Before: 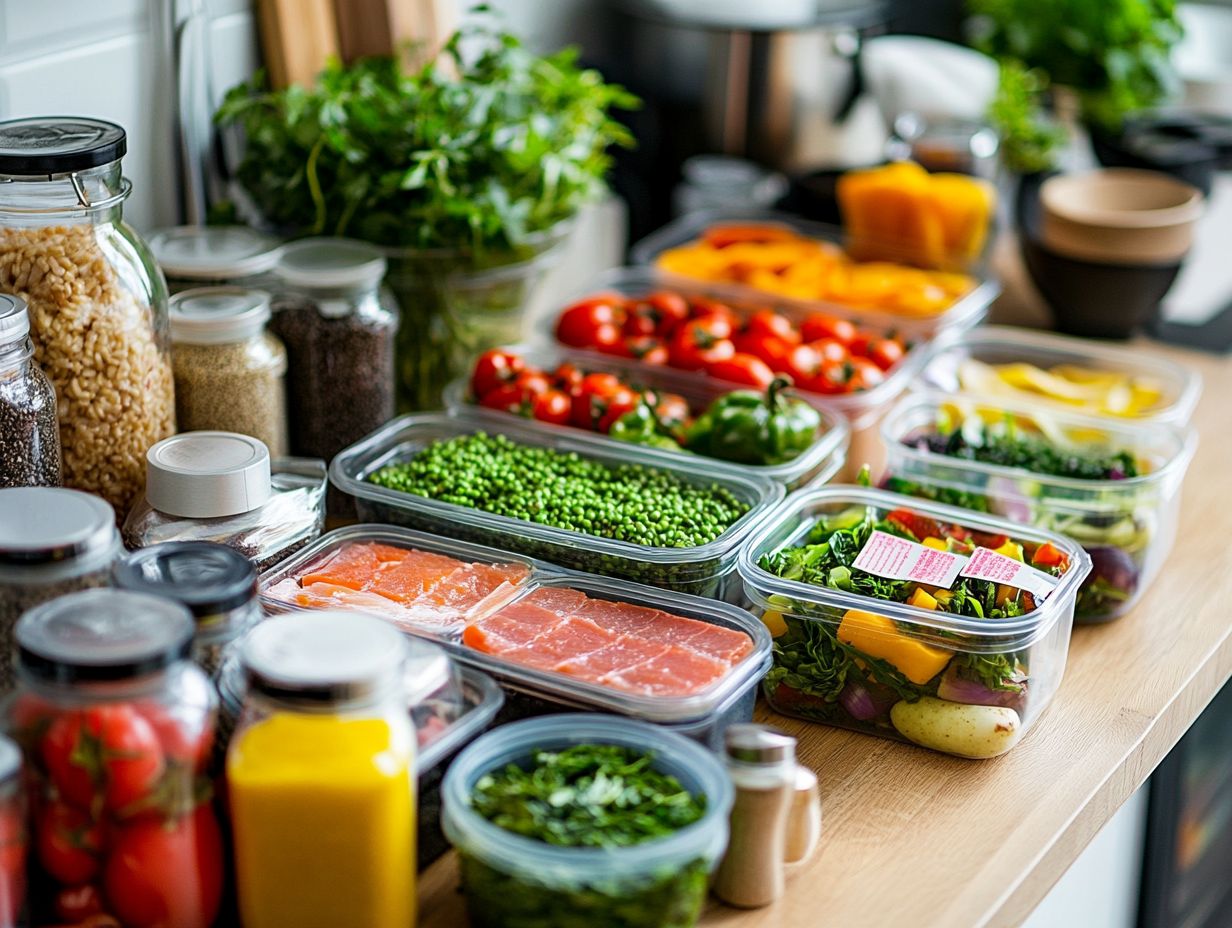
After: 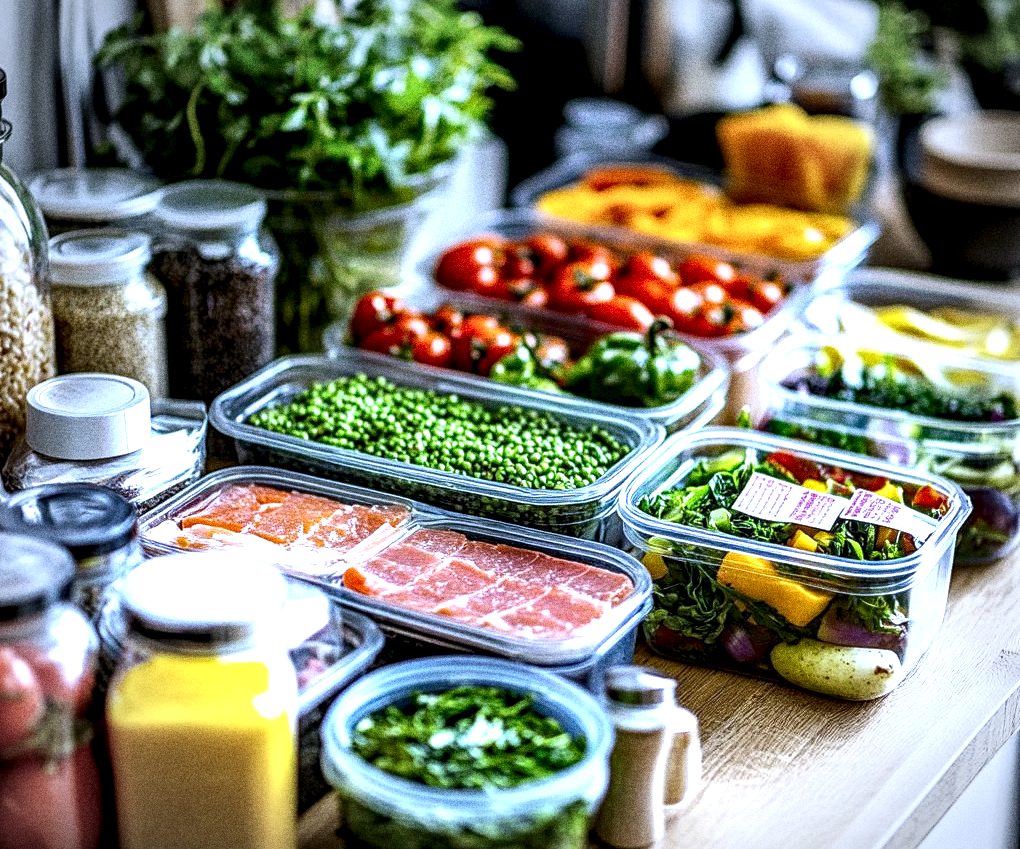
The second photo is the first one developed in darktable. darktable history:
exposure: exposure 0.77 EV, compensate highlight preservation false
shadows and highlights: radius 171.16, shadows 27, white point adjustment 3.13, highlights -67.95, soften with gaussian
crop: left 9.807%, top 6.259%, right 7.334%, bottom 2.177%
graduated density: on, module defaults
white balance: red 0.871, blue 1.249
grain: coarseness 14.49 ISO, strength 48.04%, mid-tones bias 35%
vignetting: automatic ratio true
local contrast: highlights 19%, detail 186%
